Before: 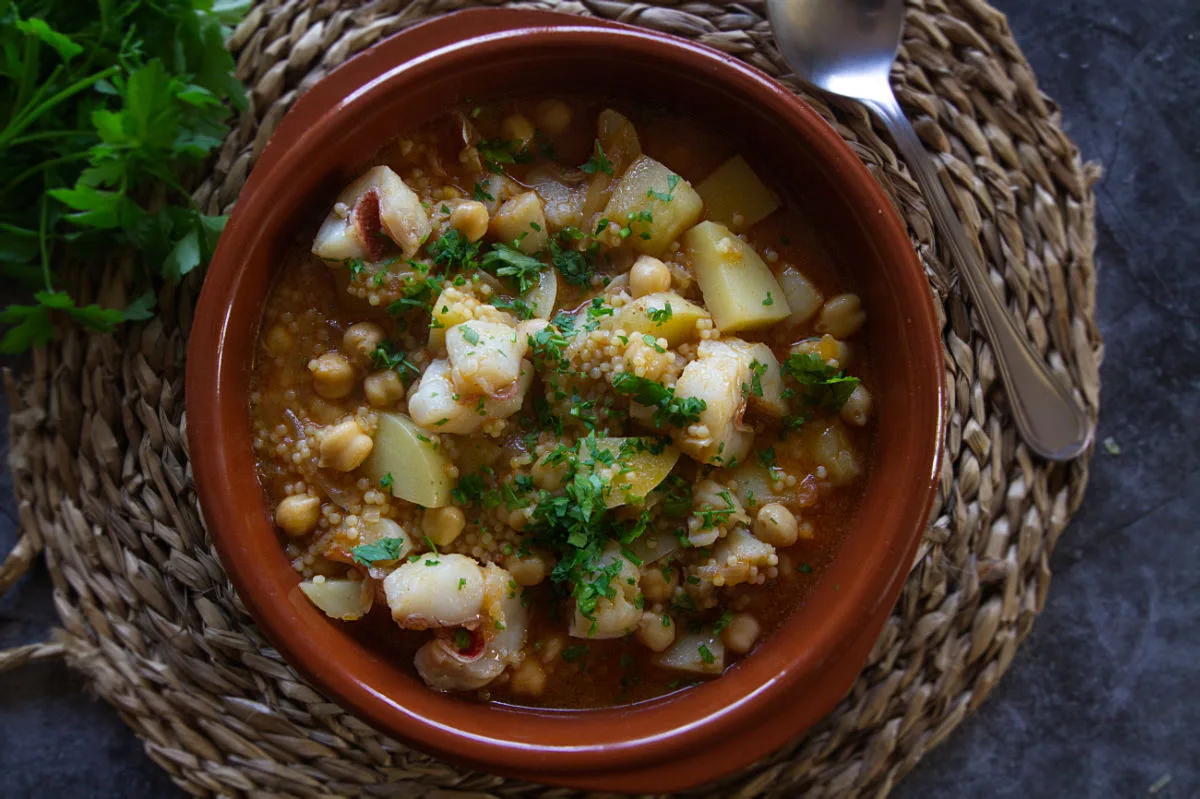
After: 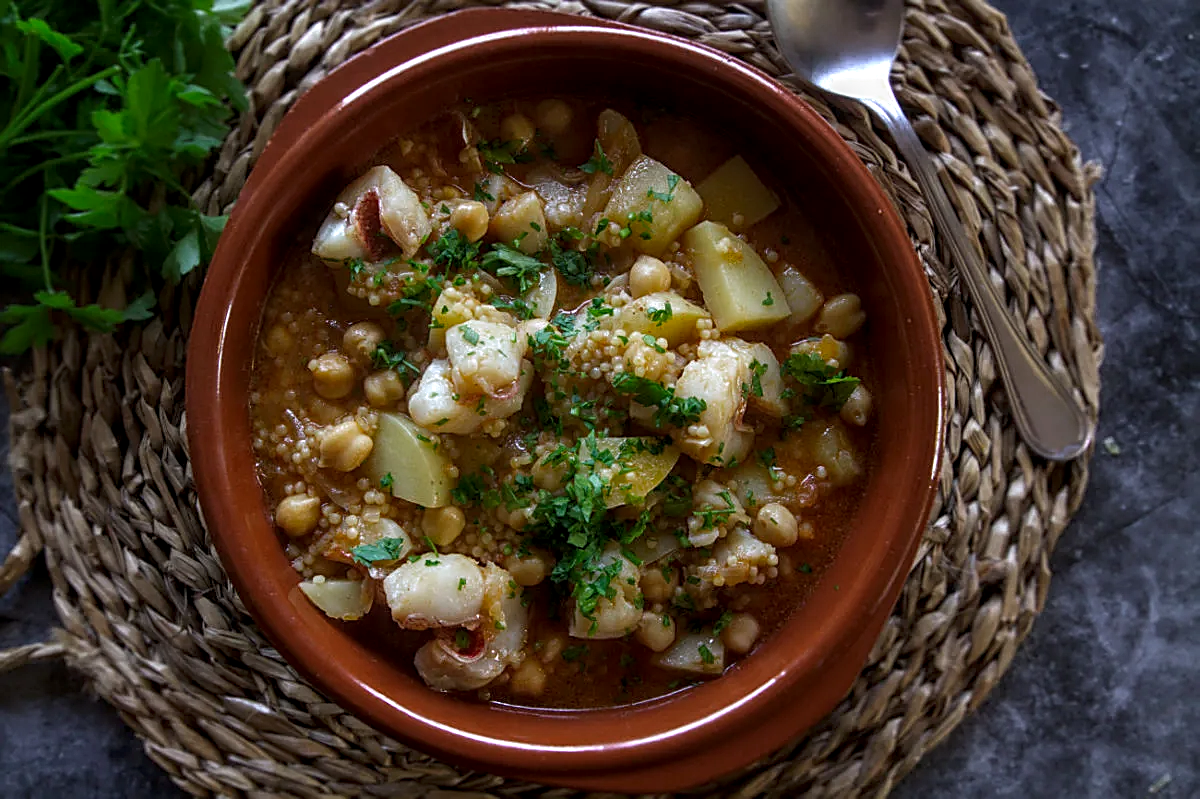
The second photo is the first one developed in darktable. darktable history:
color zones: curves: ch0 [(0.203, 0.433) (0.607, 0.517) (0.697, 0.696) (0.705, 0.897)]
sharpen: on, module defaults
local contrast: highlights 35%, detail 134%
